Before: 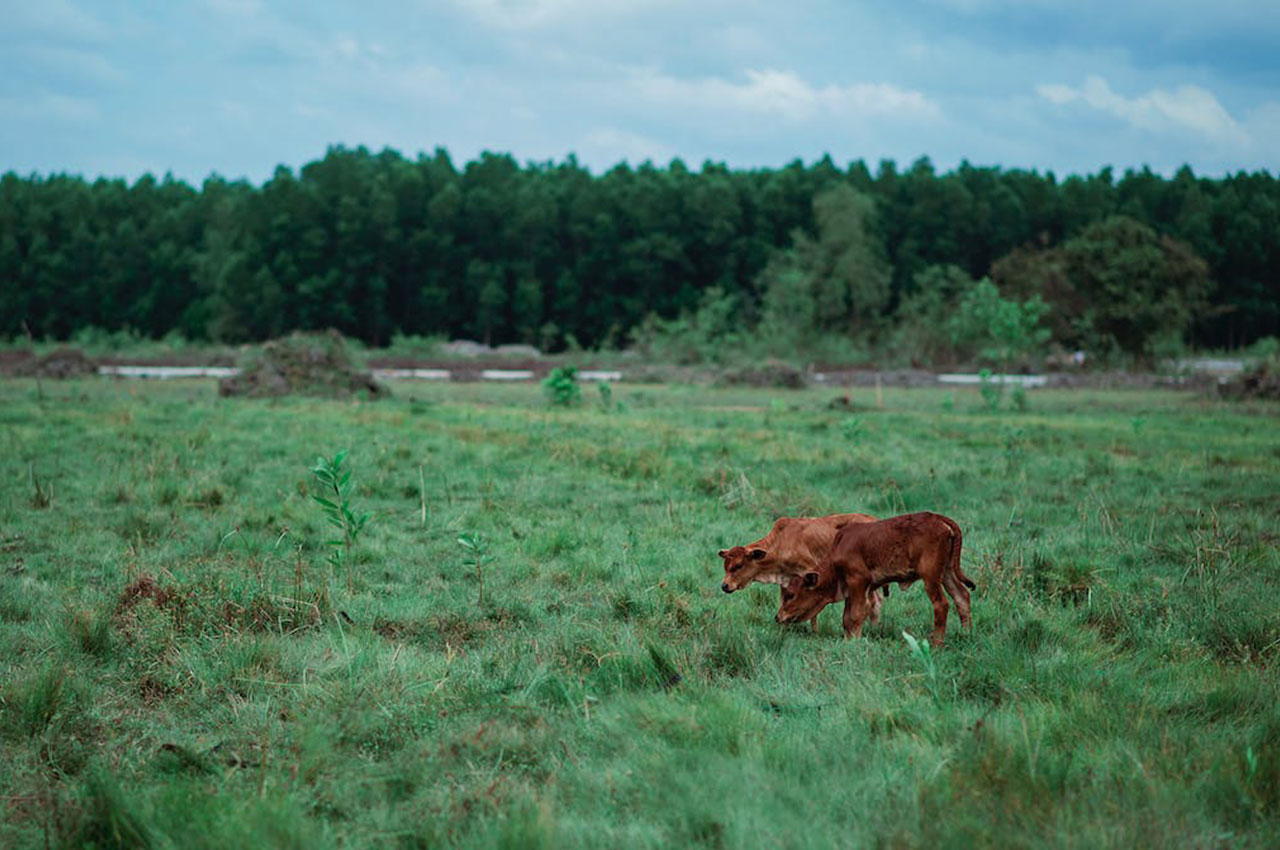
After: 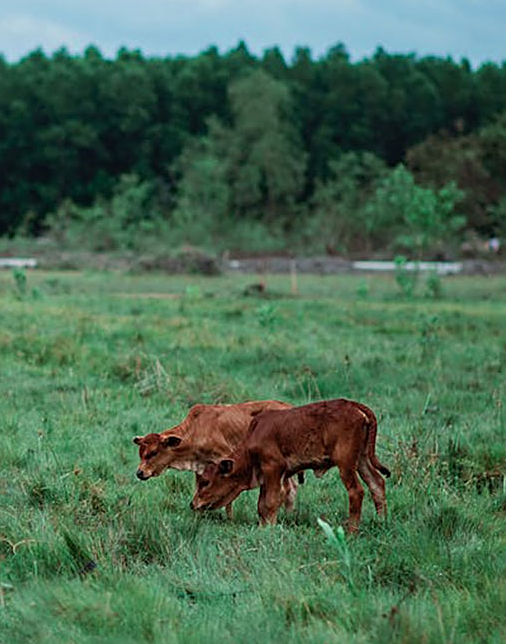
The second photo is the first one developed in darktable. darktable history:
crop: left 45.721%, top 13.393%, right 14.118%, bottom 10.01%
color correction: highlights a* -0.137, highlights b* 0.137
sharpen: on, module defaults
